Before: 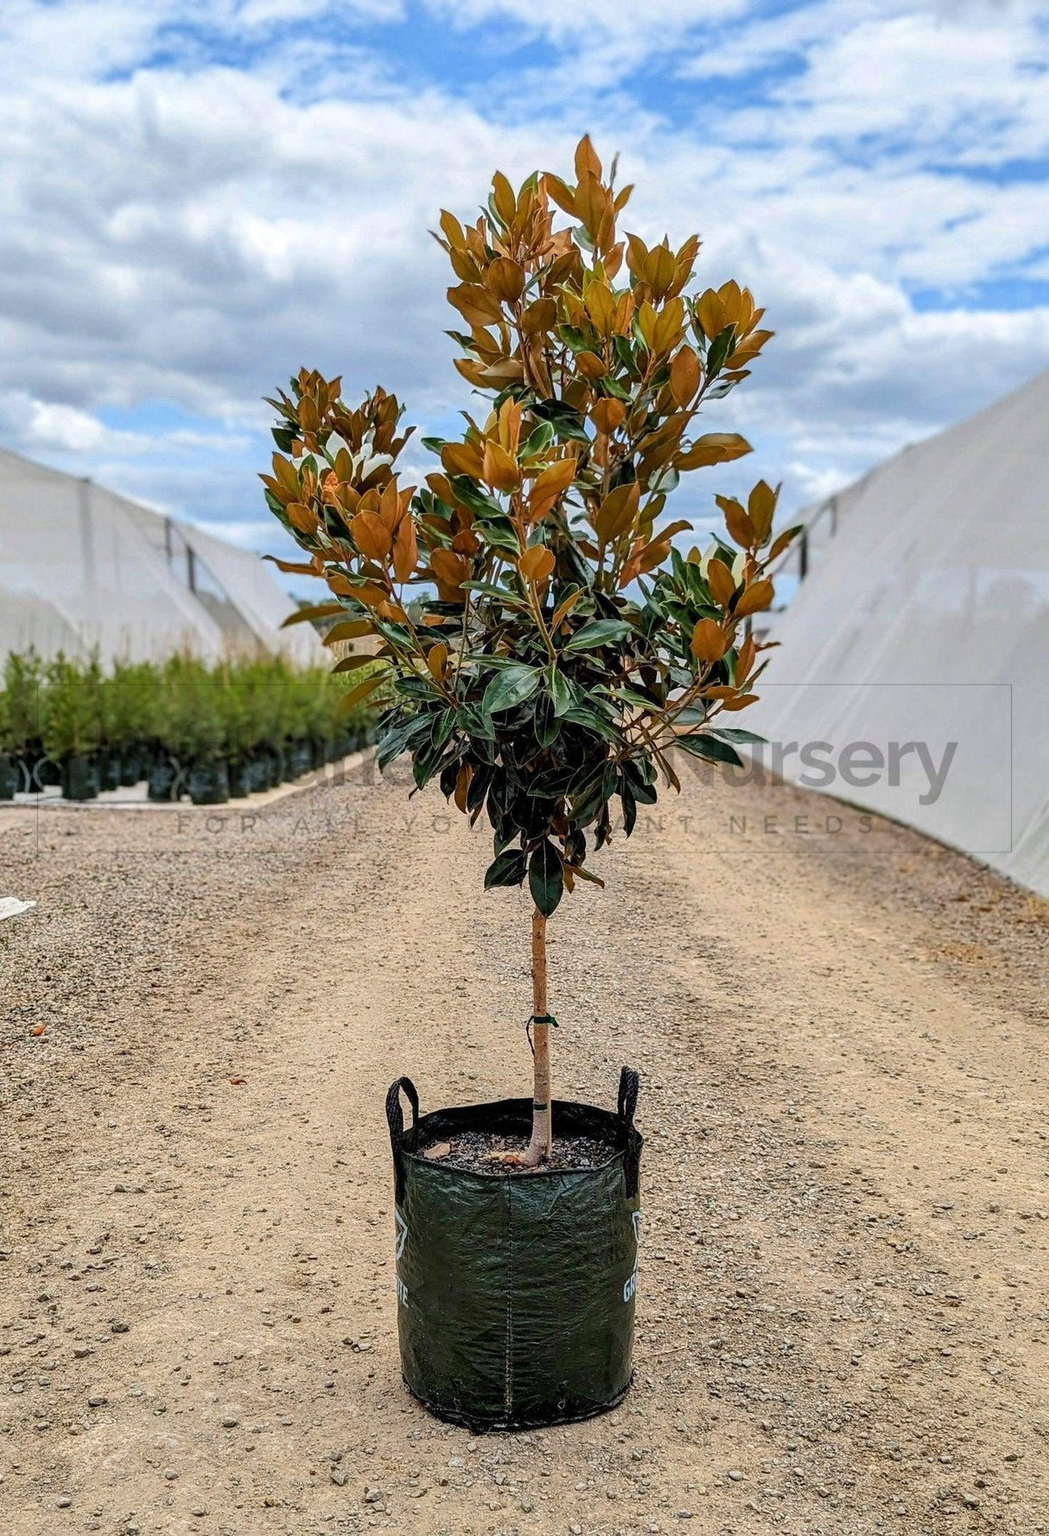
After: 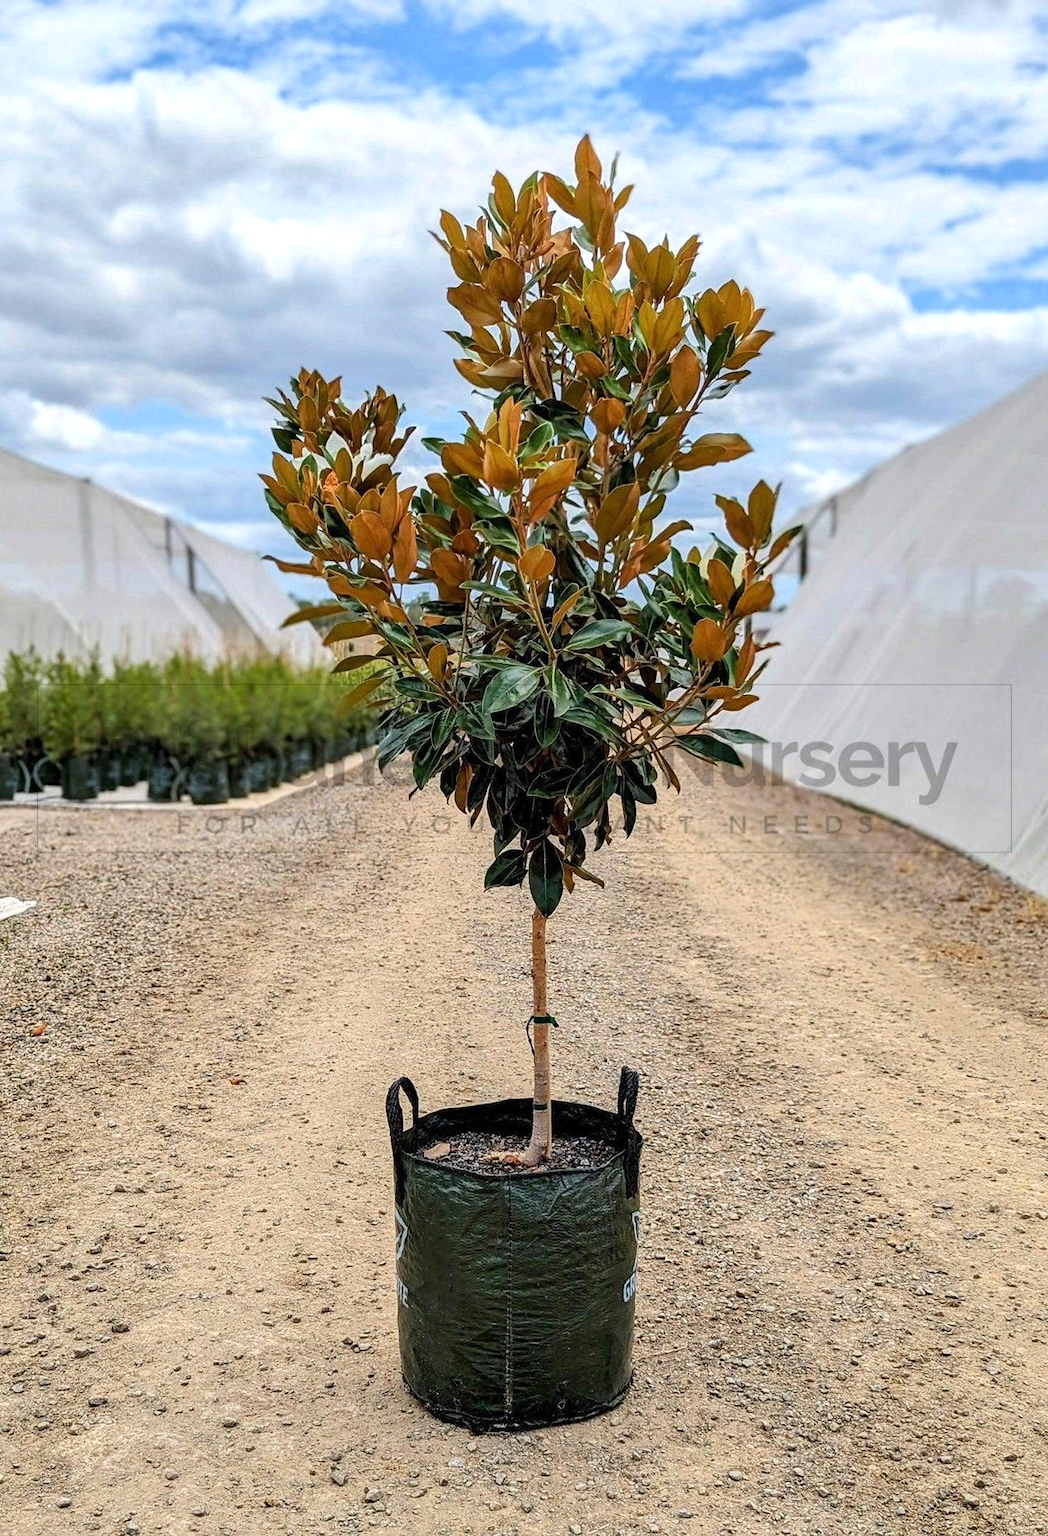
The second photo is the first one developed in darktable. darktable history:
exposure: exposure 0.196 EV, compensate exposure bias true
